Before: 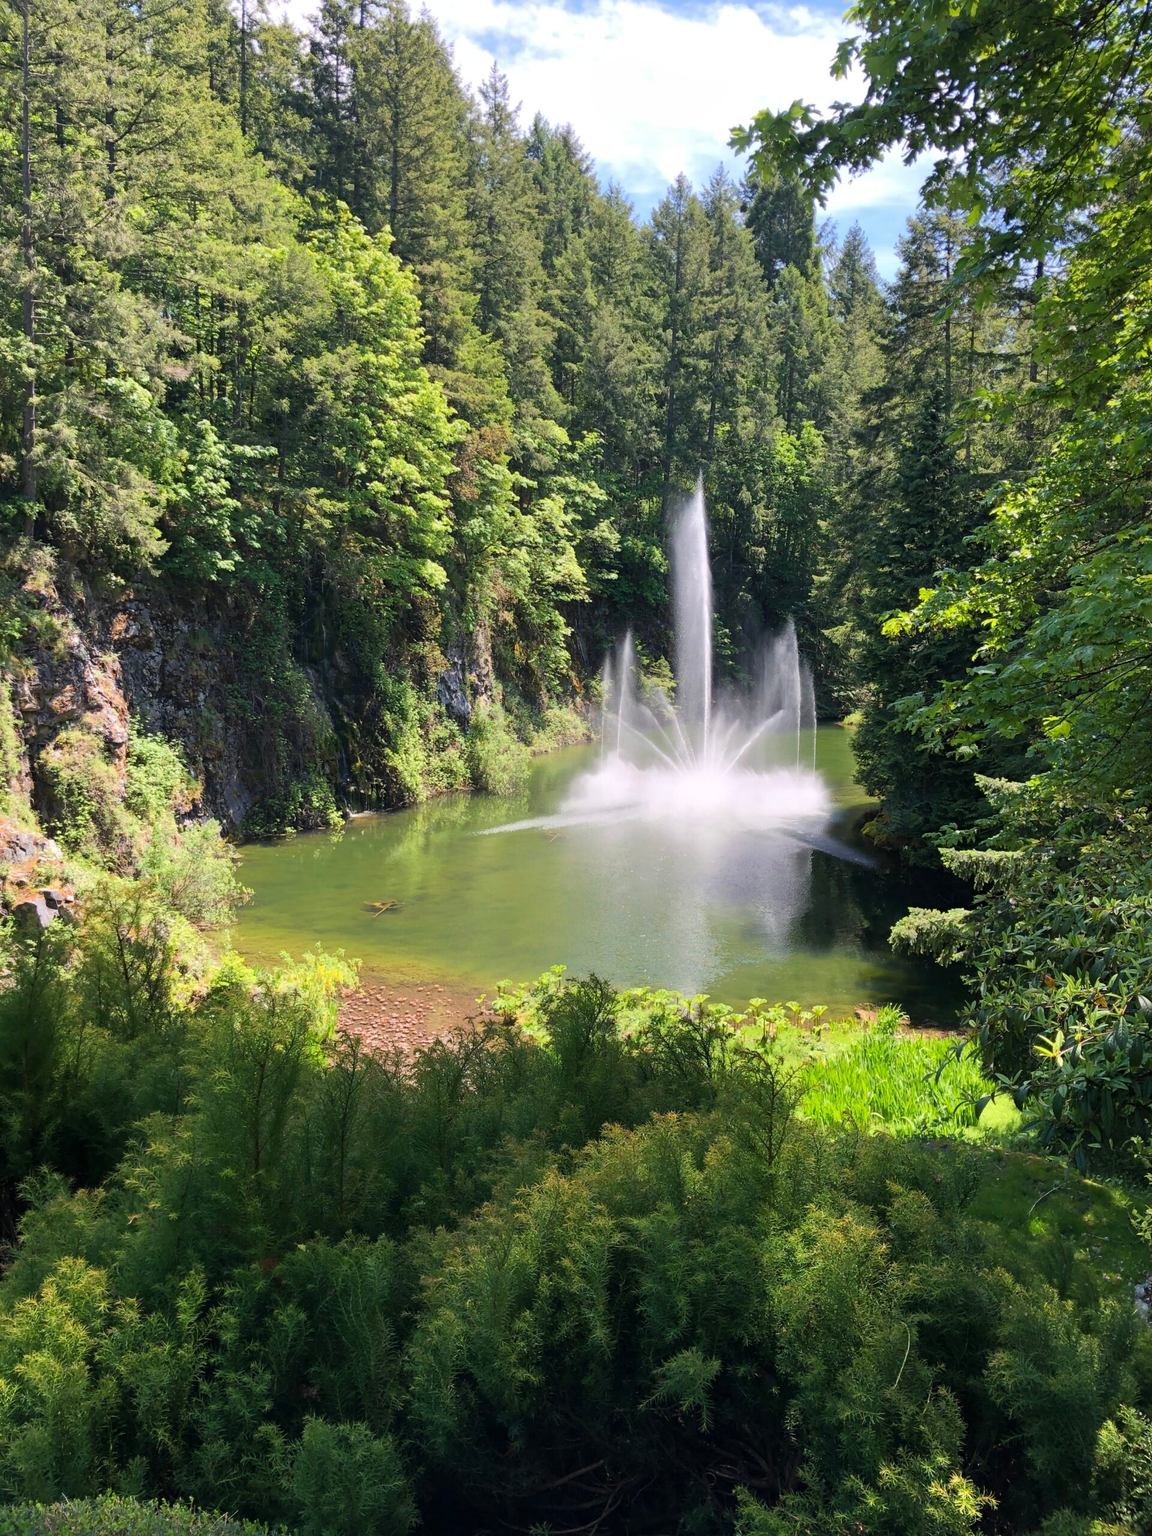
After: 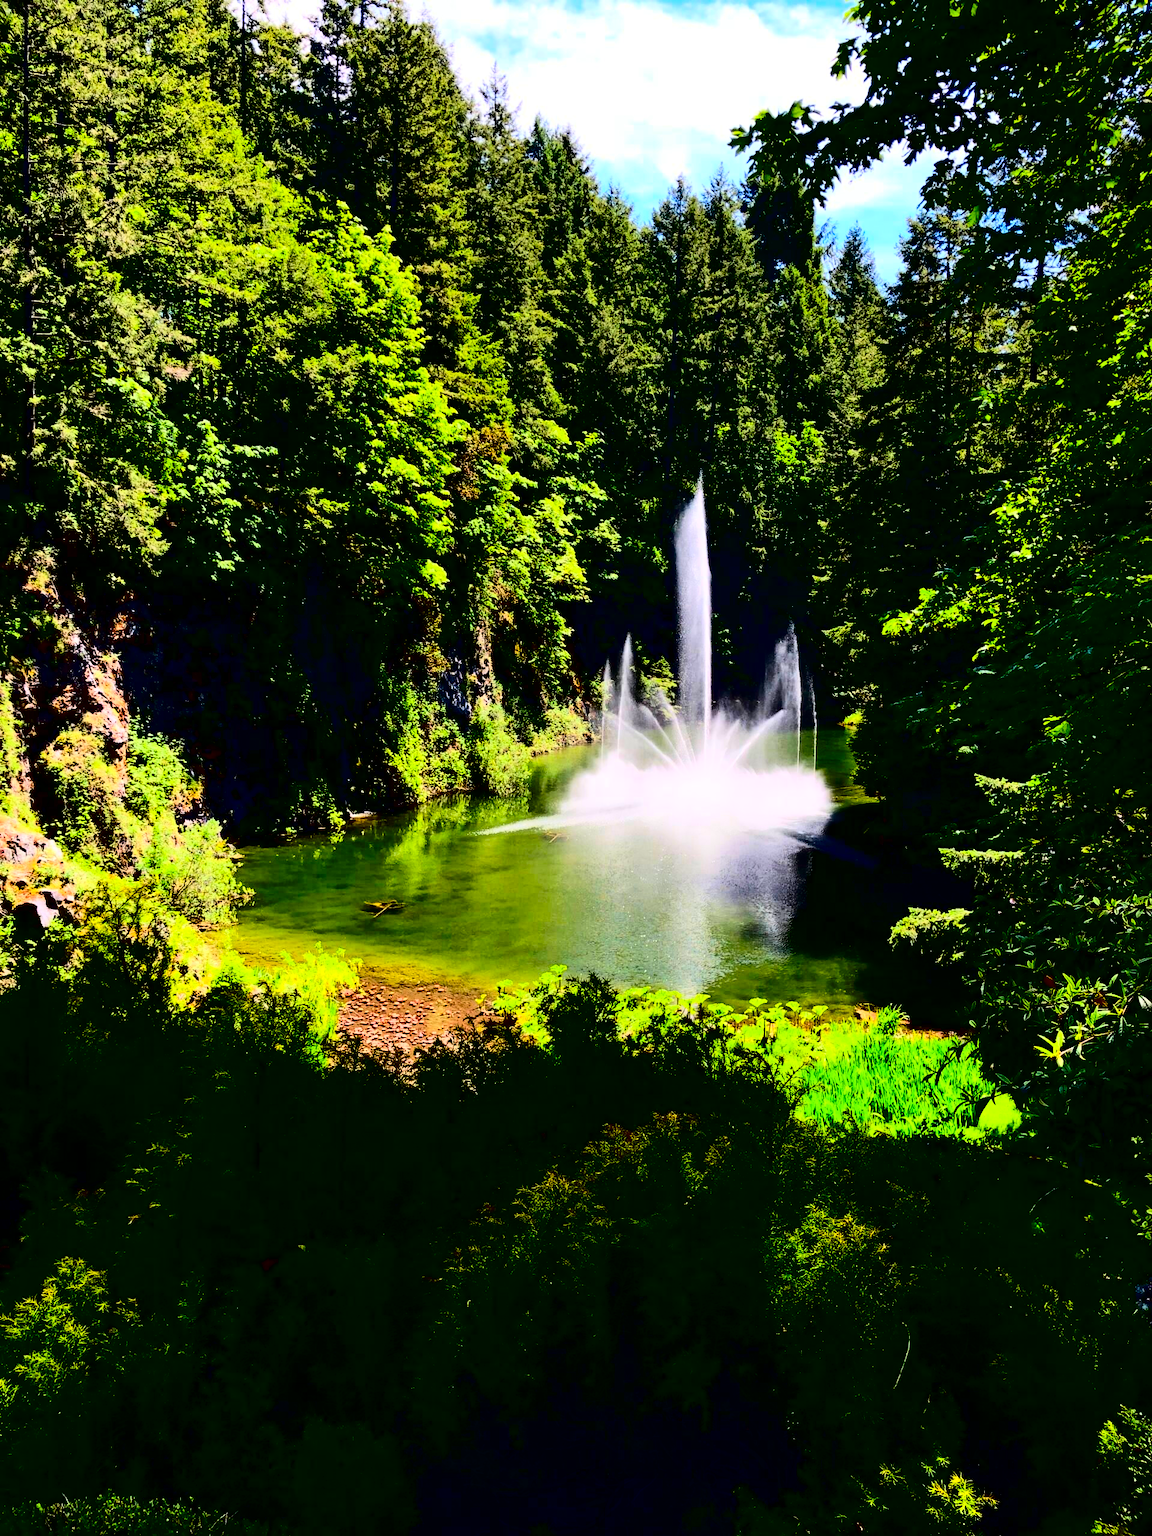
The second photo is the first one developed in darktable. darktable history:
contrast brightness saturation: contrast 0.764, brightness -0.989, saturation 0.982
